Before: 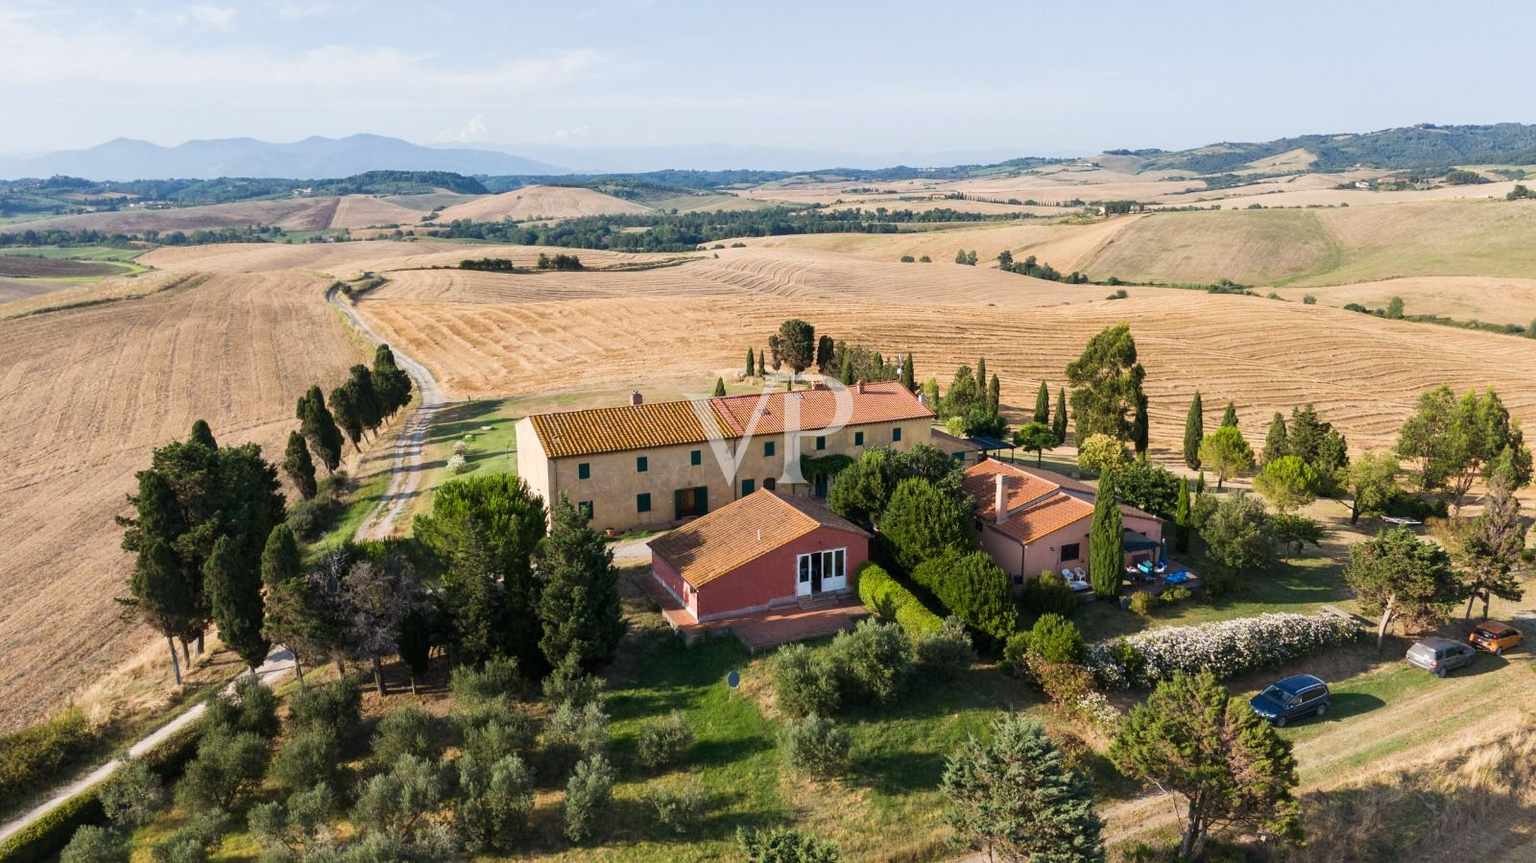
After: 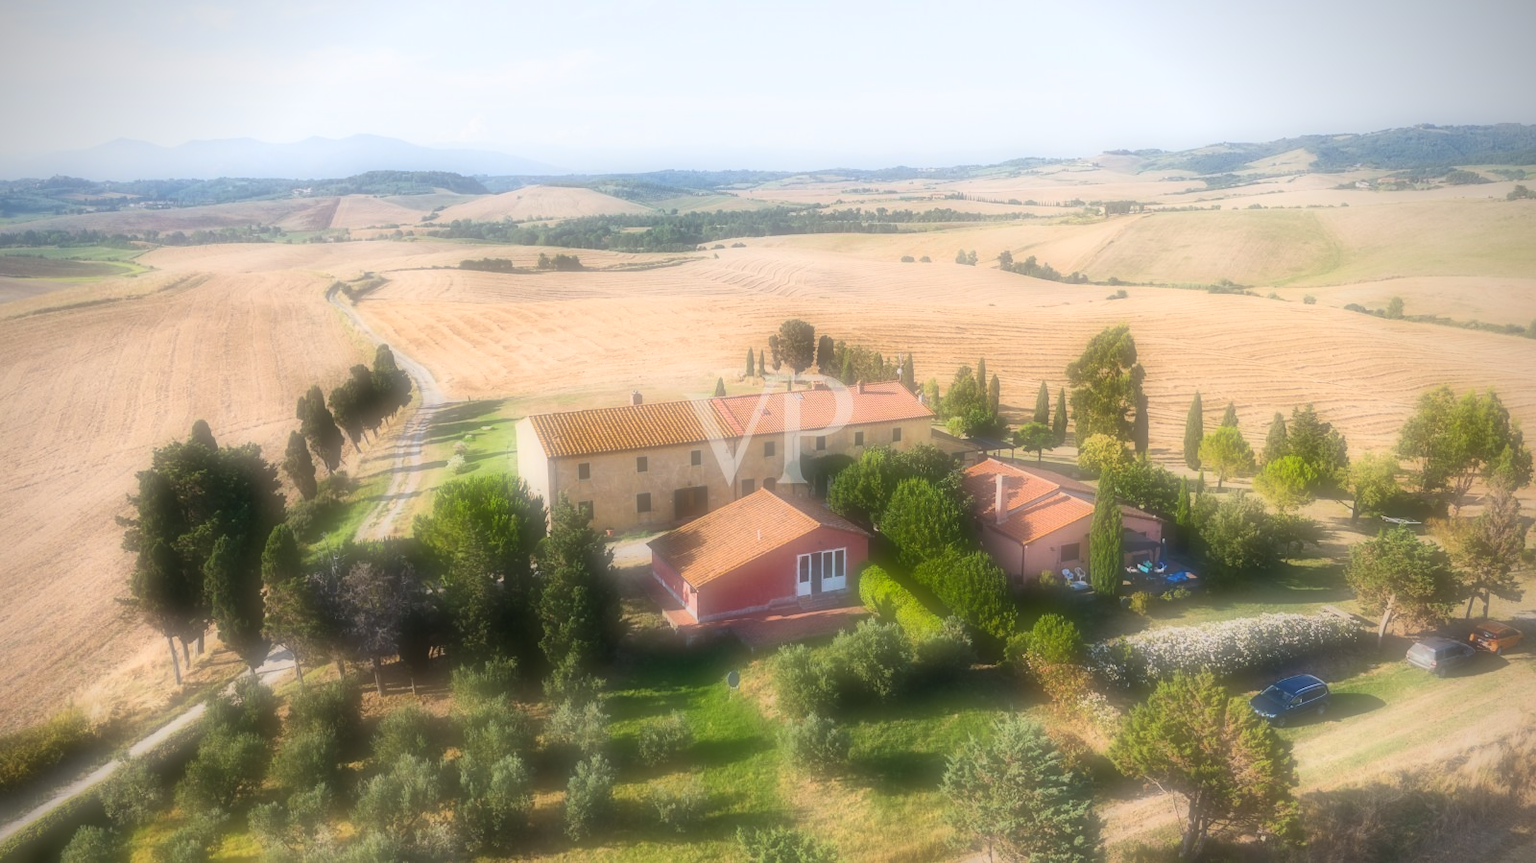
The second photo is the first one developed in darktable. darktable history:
contrast brightness saturation: contrast 0.2, brightness 0.16, saturation 0.22
vignetting: brightness -0.629, saturation -0.007, center (-0.028, 0.239)
soften: on, module defaults
